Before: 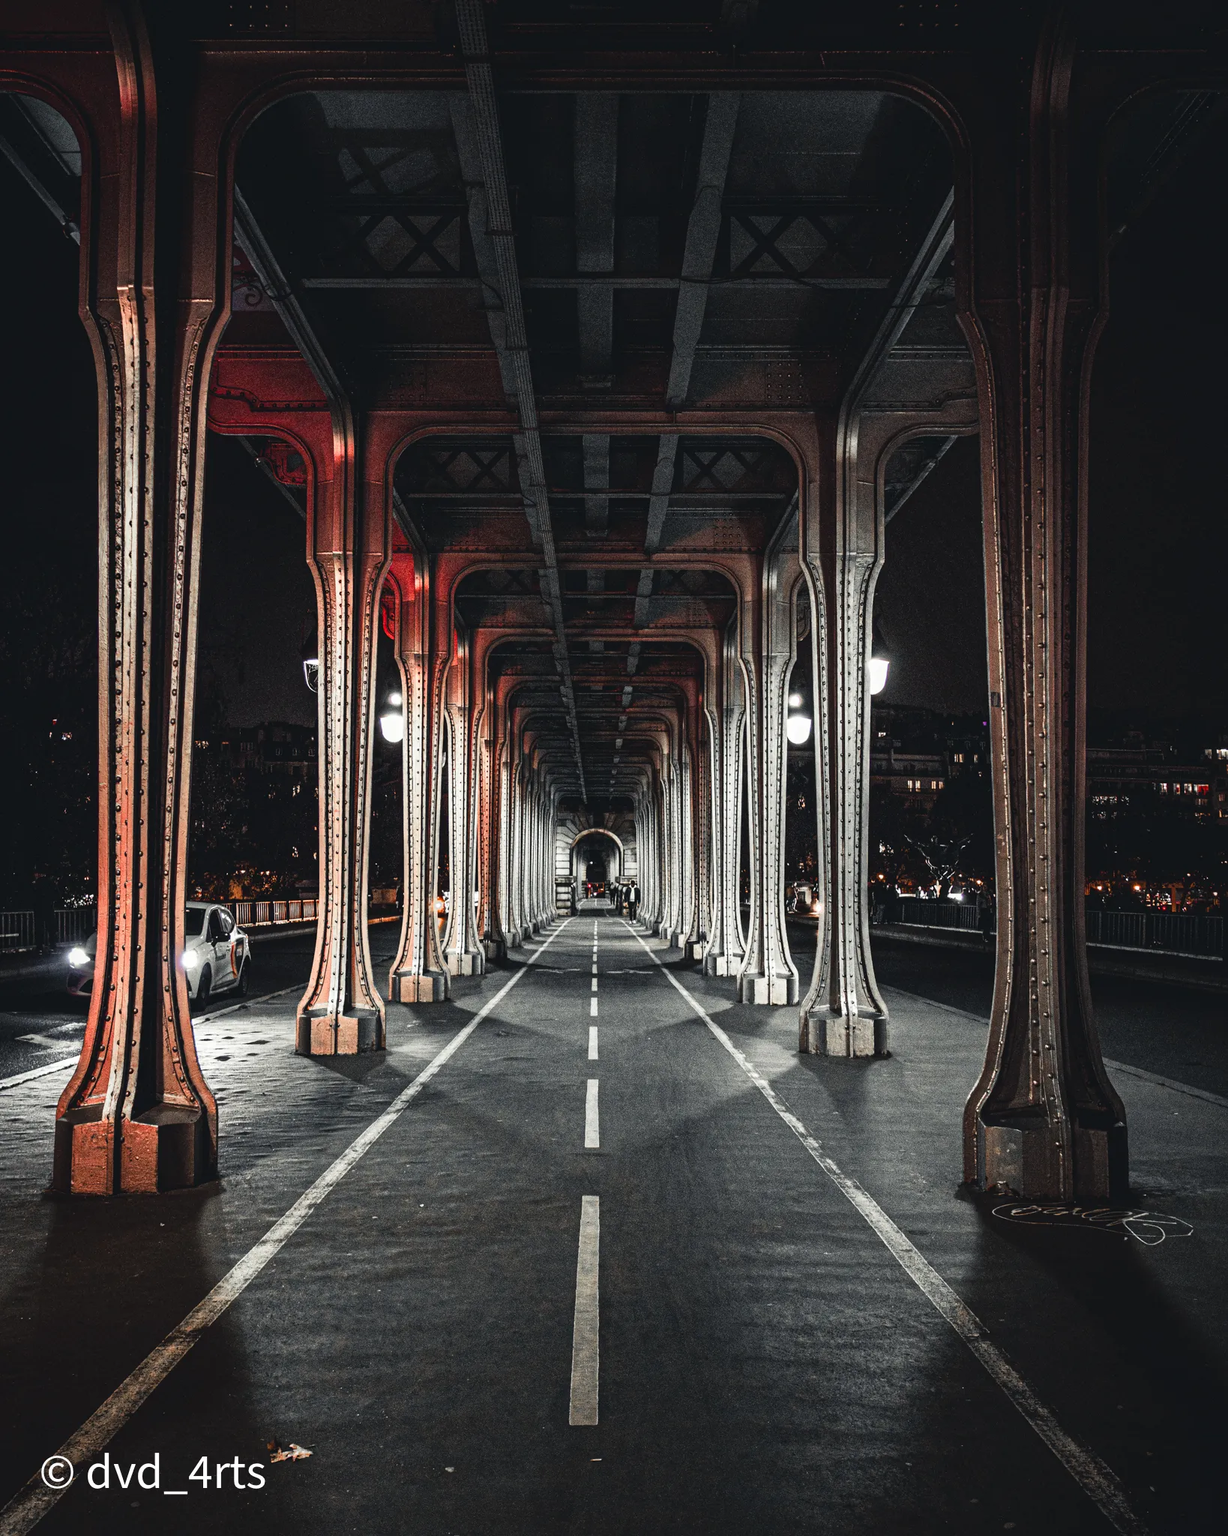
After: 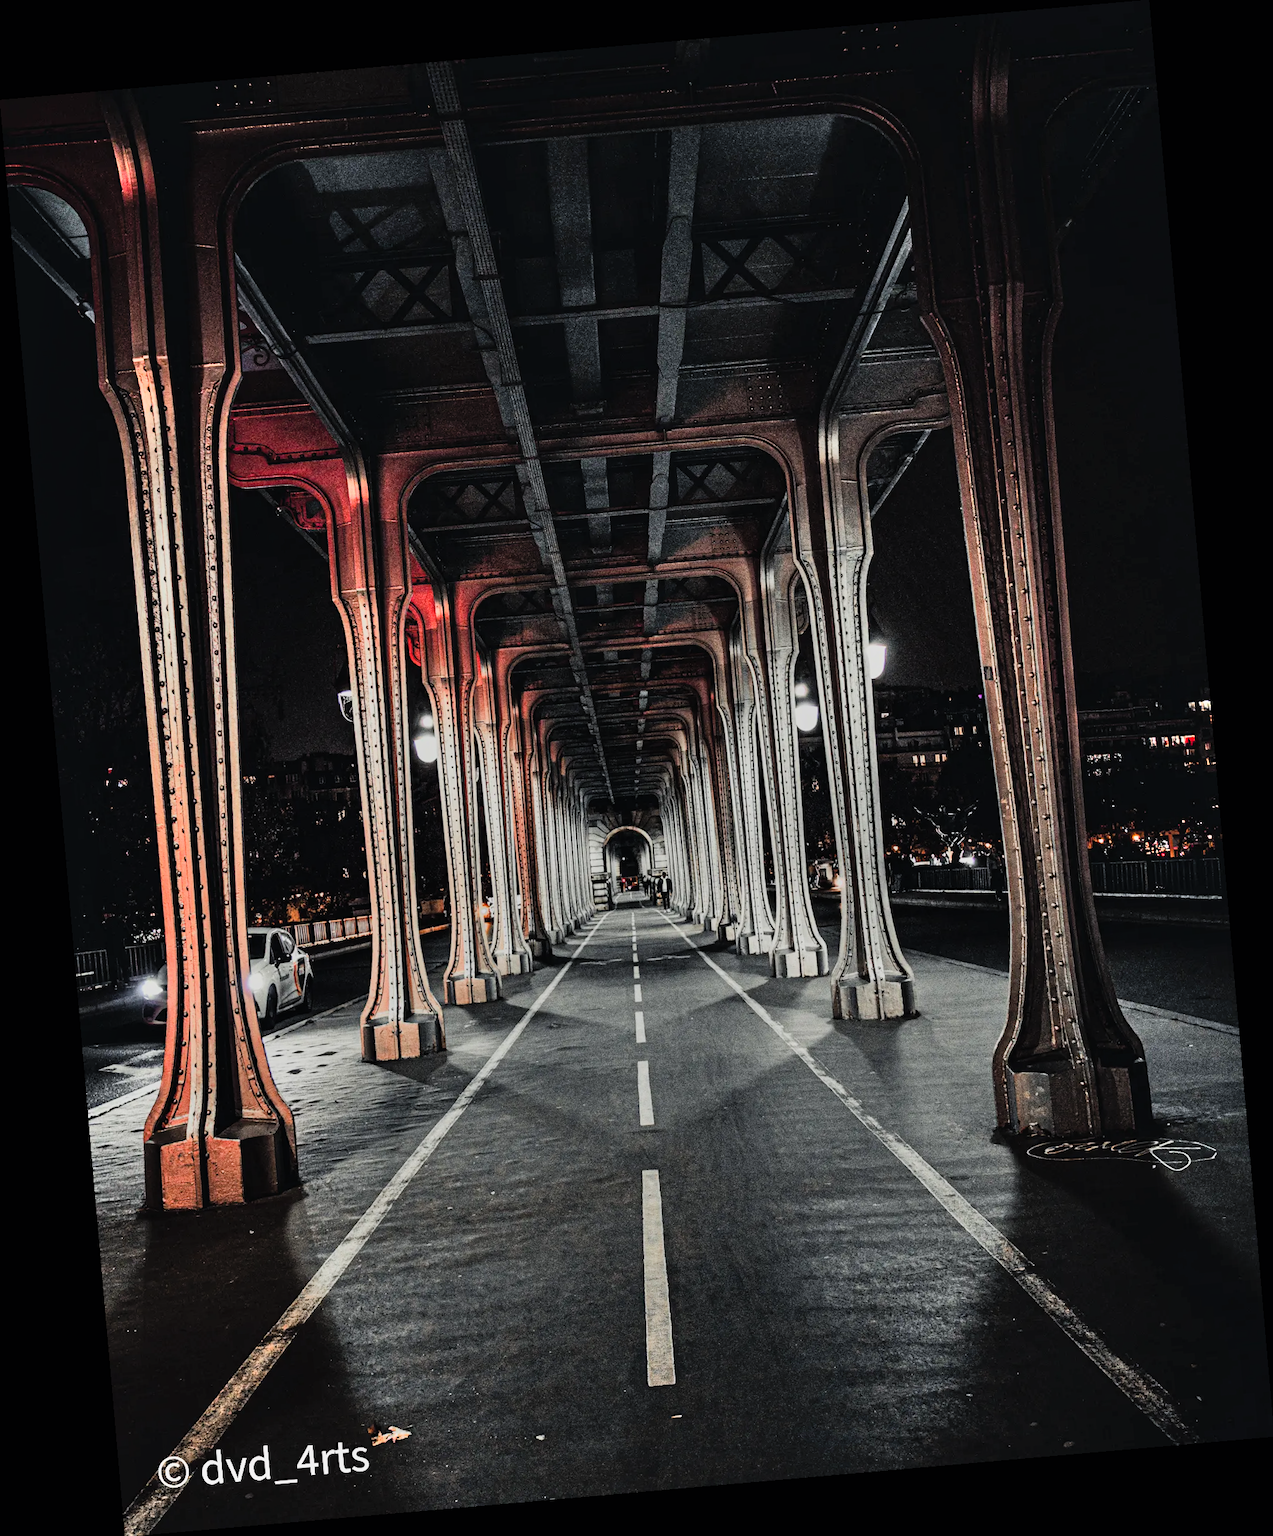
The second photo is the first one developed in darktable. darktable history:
filmic rgb: black relative exposure -7.65 EV, white relative exposure 4.56 EV, hardness 3.61, color science v6 (2022)
shadows and highlights: low approximation 0.01, soften with gaussian
rotate and perspective: rotation -4.98°, automatic cropping off
